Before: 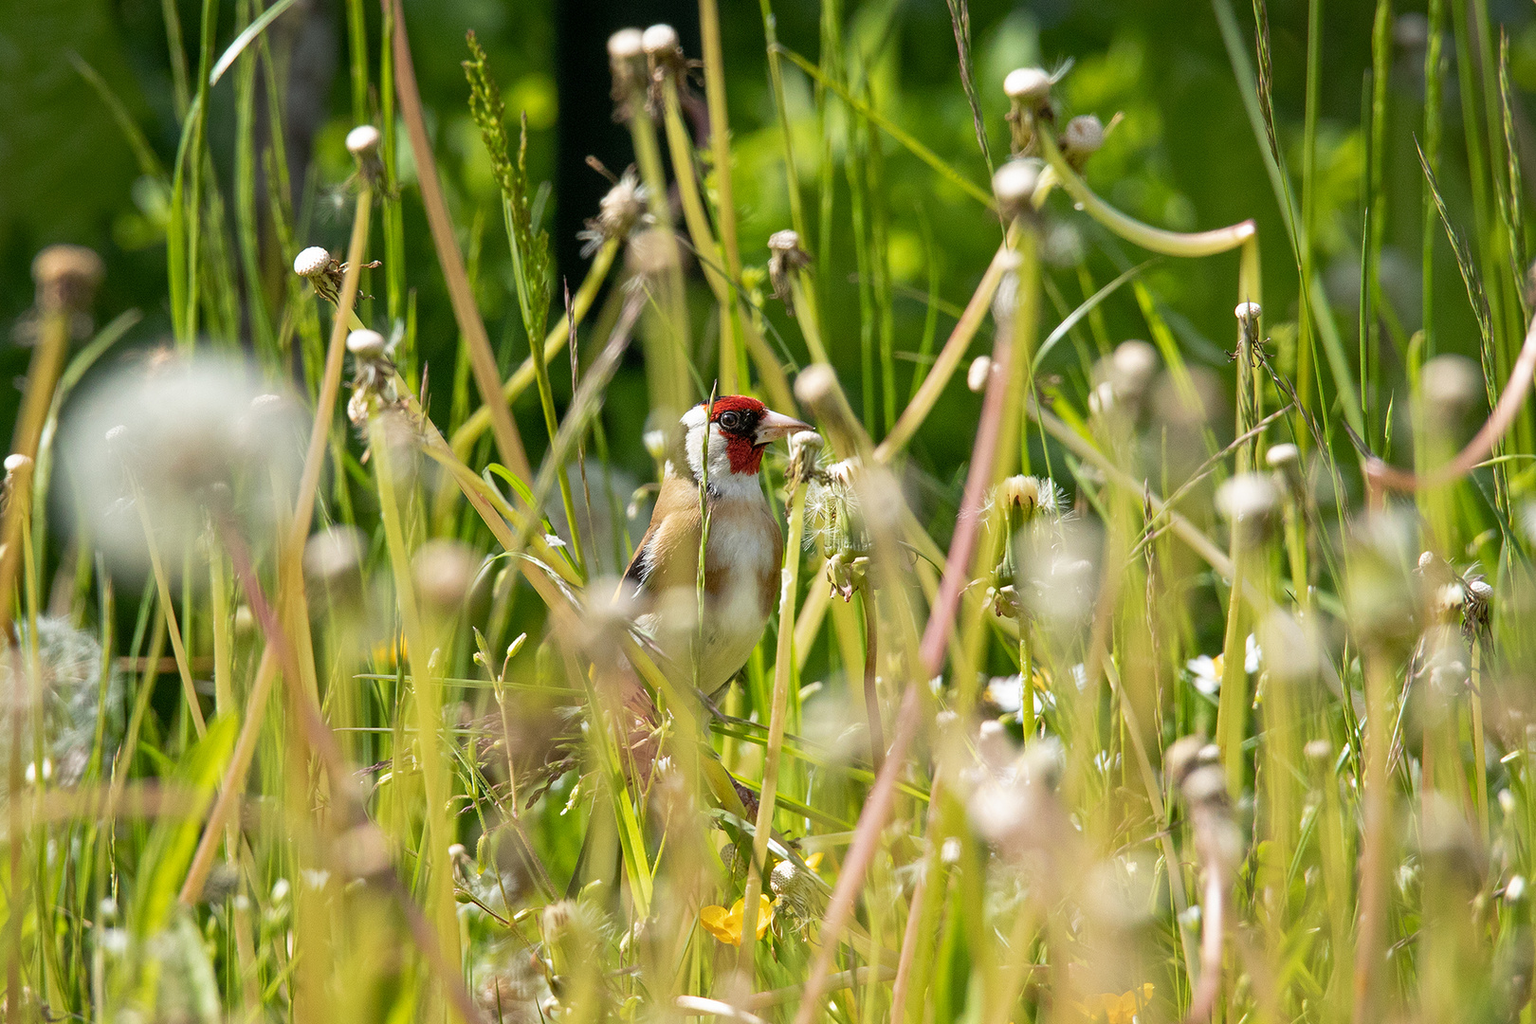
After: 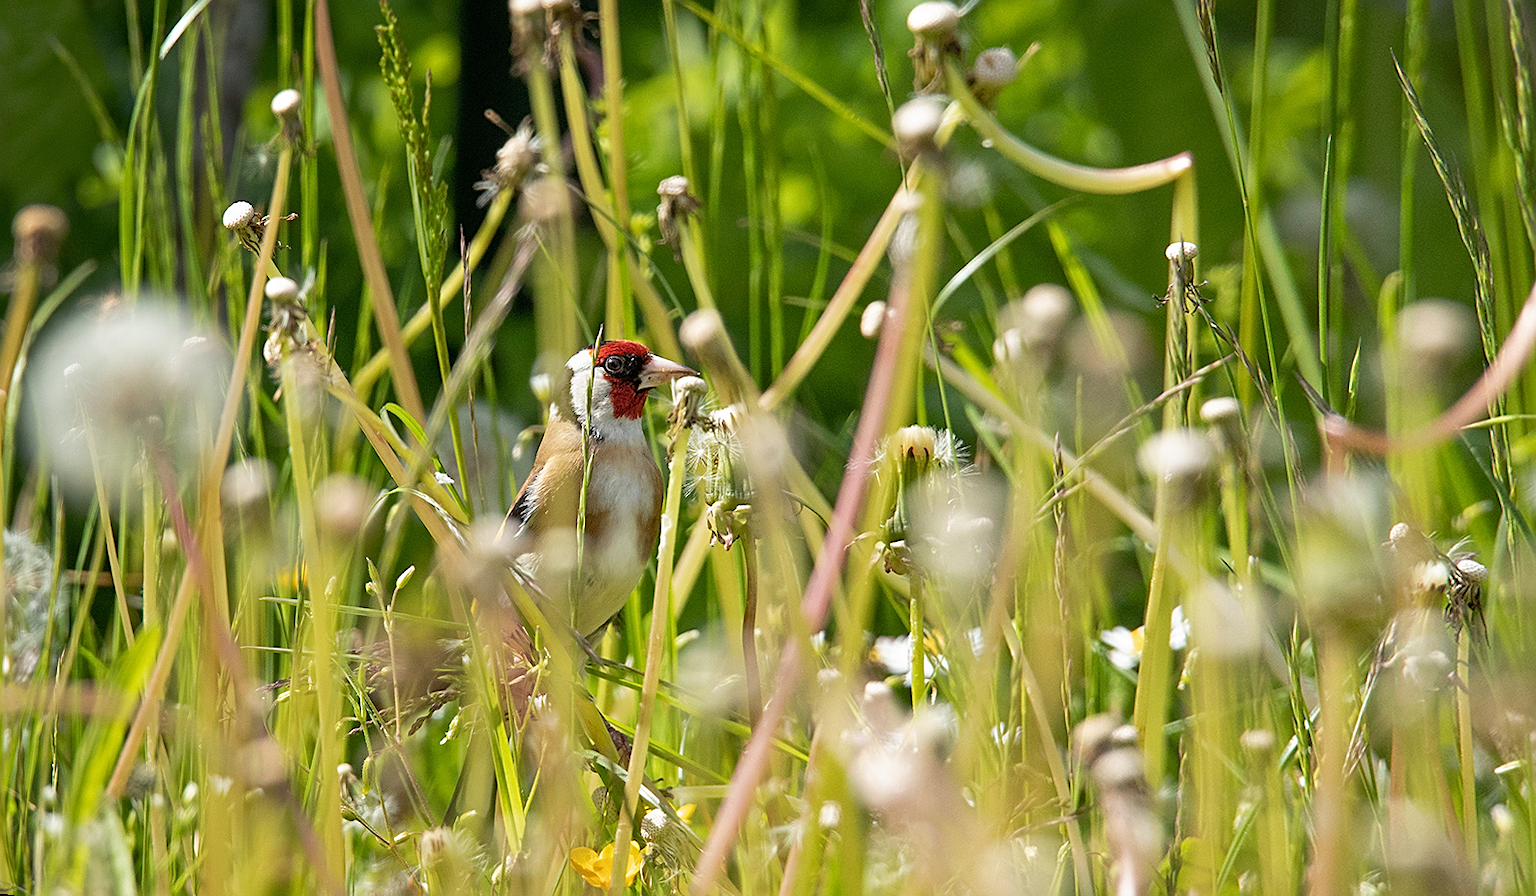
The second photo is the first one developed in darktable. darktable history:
rotate and perspective: rotation 1.69°, lens shift (vertical) -0.023, lens shift (horizontal) -0.291, crop left 0.025, crop right 0.988, crop top 0.092, crop bottom 0.842
sharpen: on, module defaults
